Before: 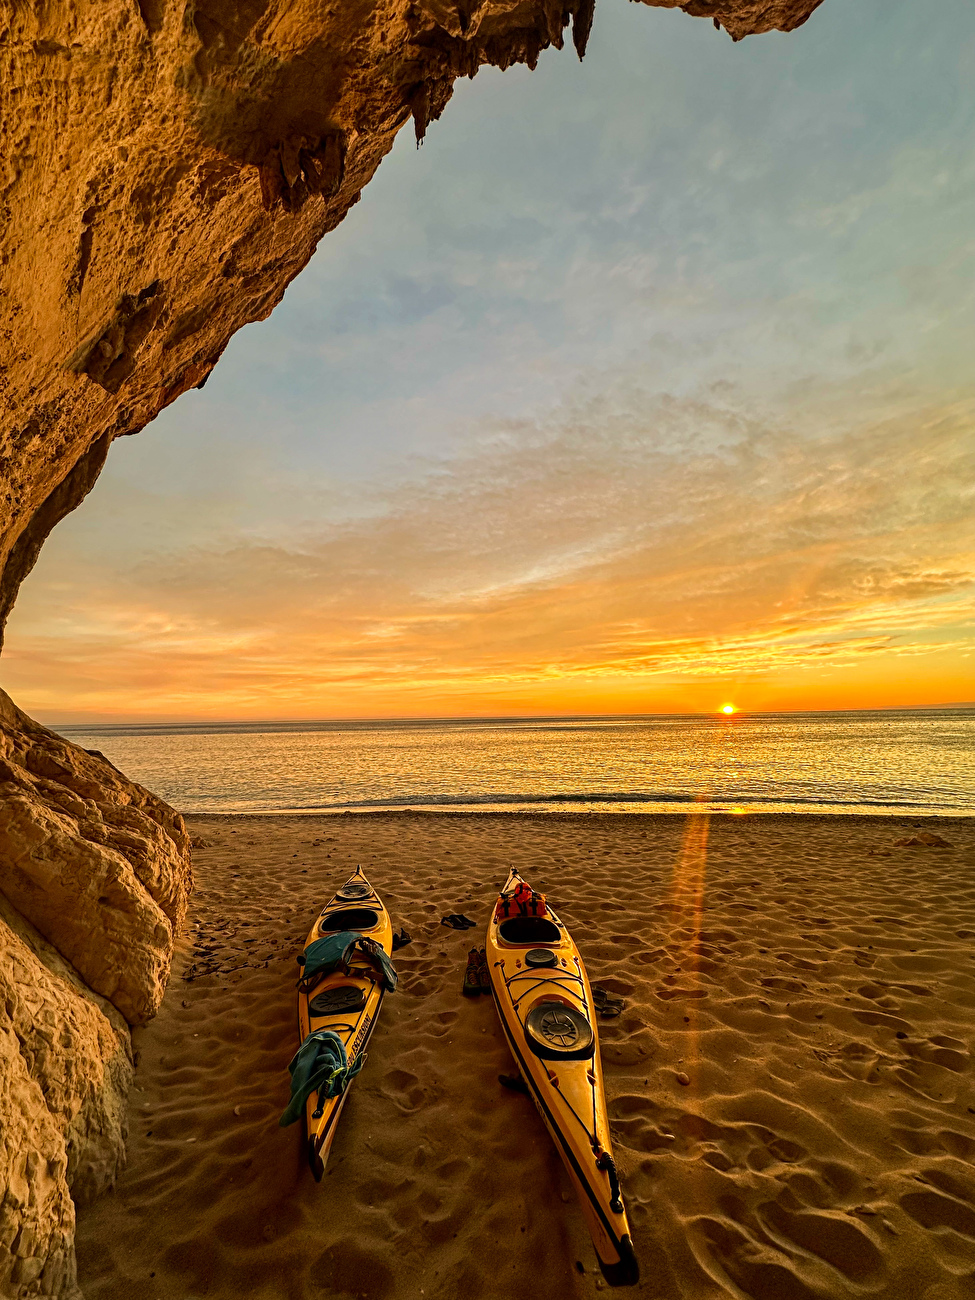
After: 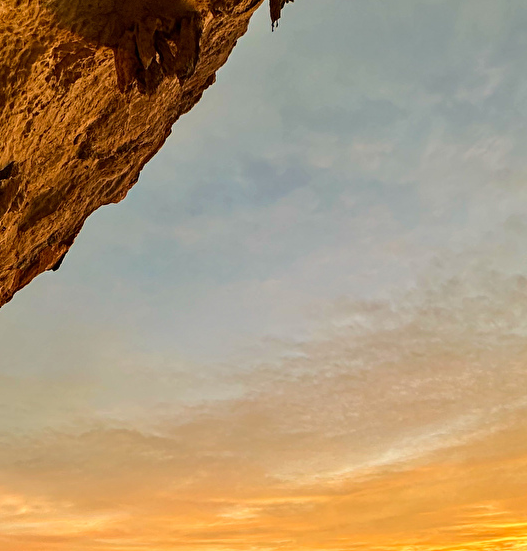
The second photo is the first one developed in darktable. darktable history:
crop: left 14.965%, top 9.129%, right 30.917%, bottom 48.479%
